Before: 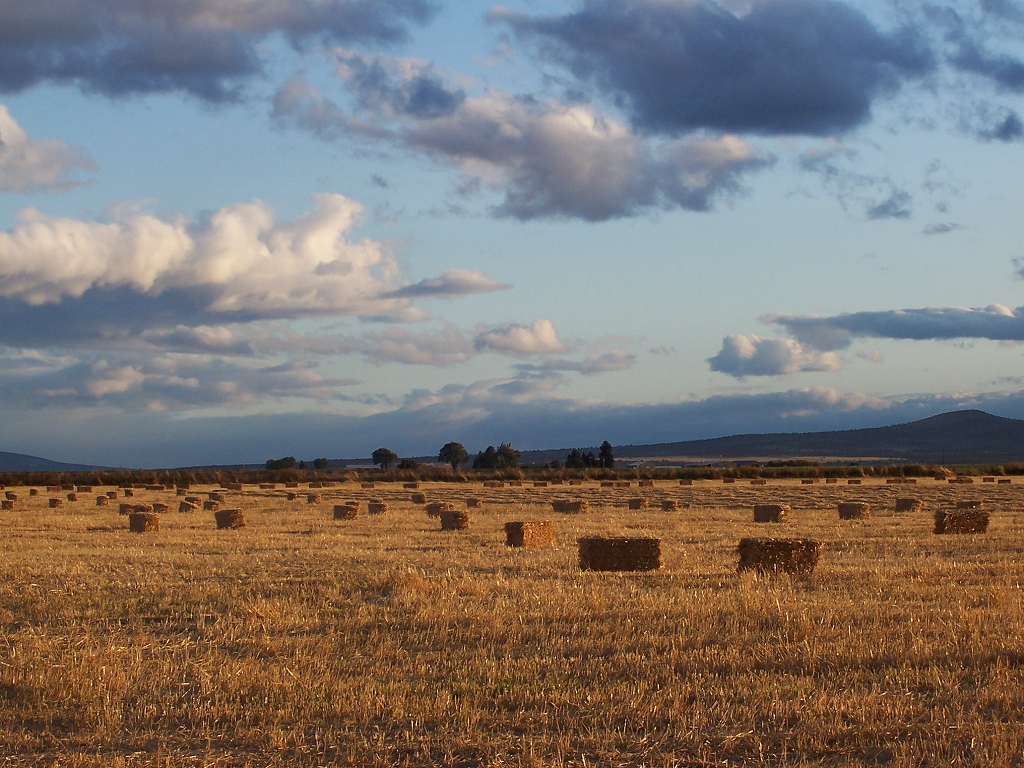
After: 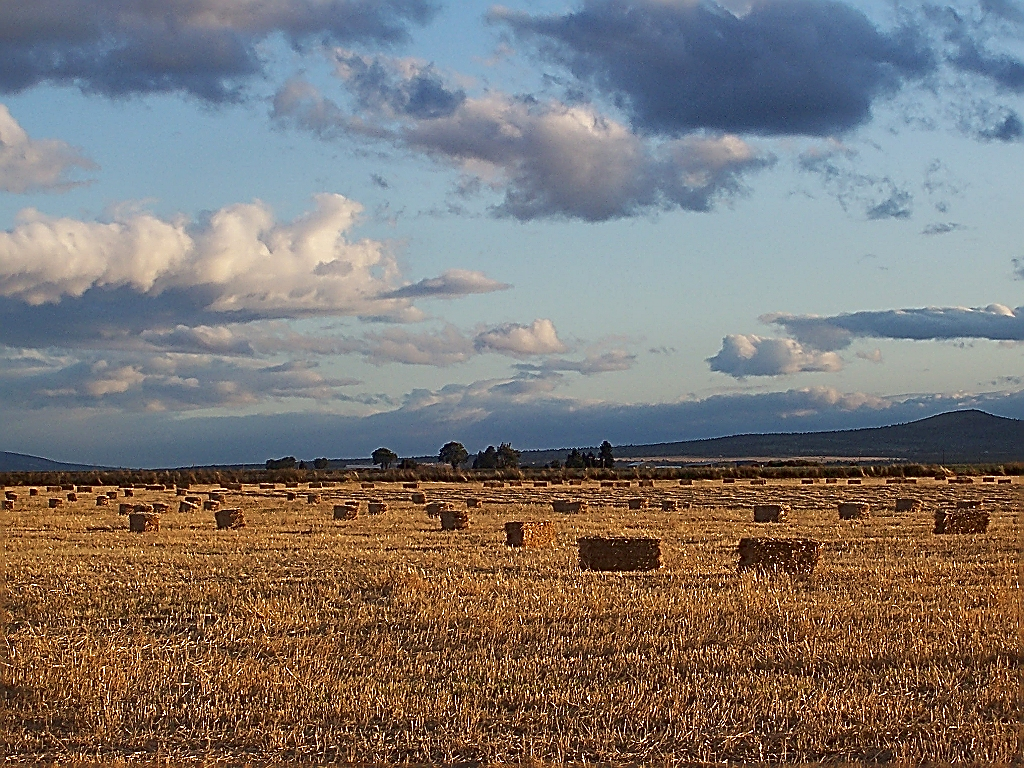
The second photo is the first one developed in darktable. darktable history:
sharpen: amount 1.861
contrast brightness saturation: contrast -0.02, brightness -0.01, saturation 0.03
